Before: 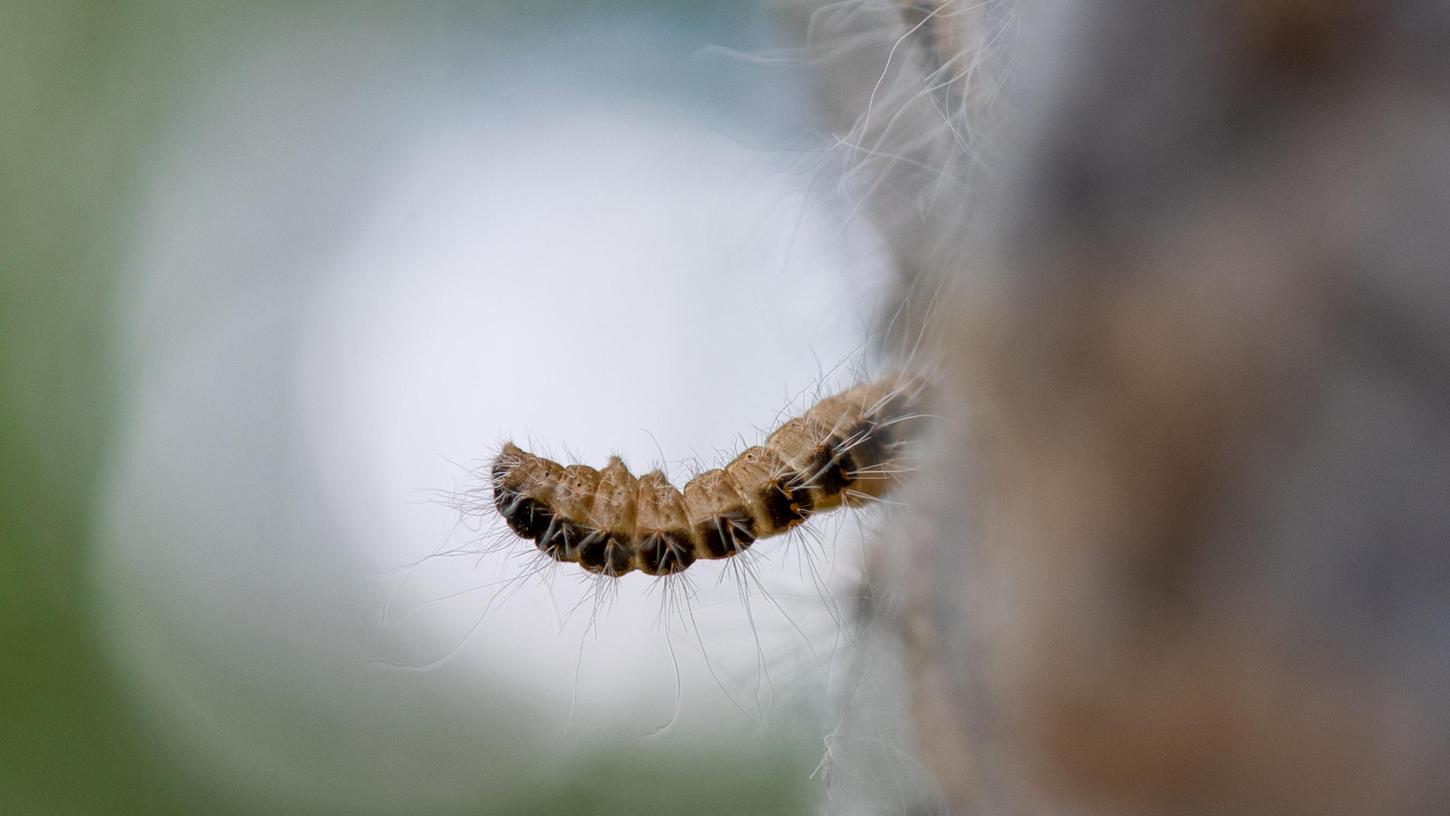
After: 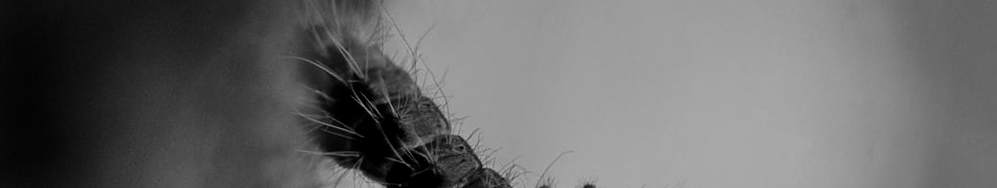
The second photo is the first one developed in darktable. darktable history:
contrast brightness saturation: brightness -1, saturation 1
monochrome: size 1
filmic rgb: black relative exposure -7.65 EV, white relative exposure 4.56 EV, hardness 3.61
shadows and highlights: radius 133.83, soften with gaussian
tone equalizer: -8 EV -0.75 EV, -7 EV -0.7 EV, -6 EV -0.6 EV, -5 EV -0.4 EV, -3 EV 0.4 EV, -2 EV 0.6 EV, -1 EV 0.7 EV, +0 EV 0.75 EV, edges refinement/feathering 500, mask exposure compensation -1.57 EV, preserve details no
crop and rotate: angle 16.12°, top 30.835%, bottom 35.653%
